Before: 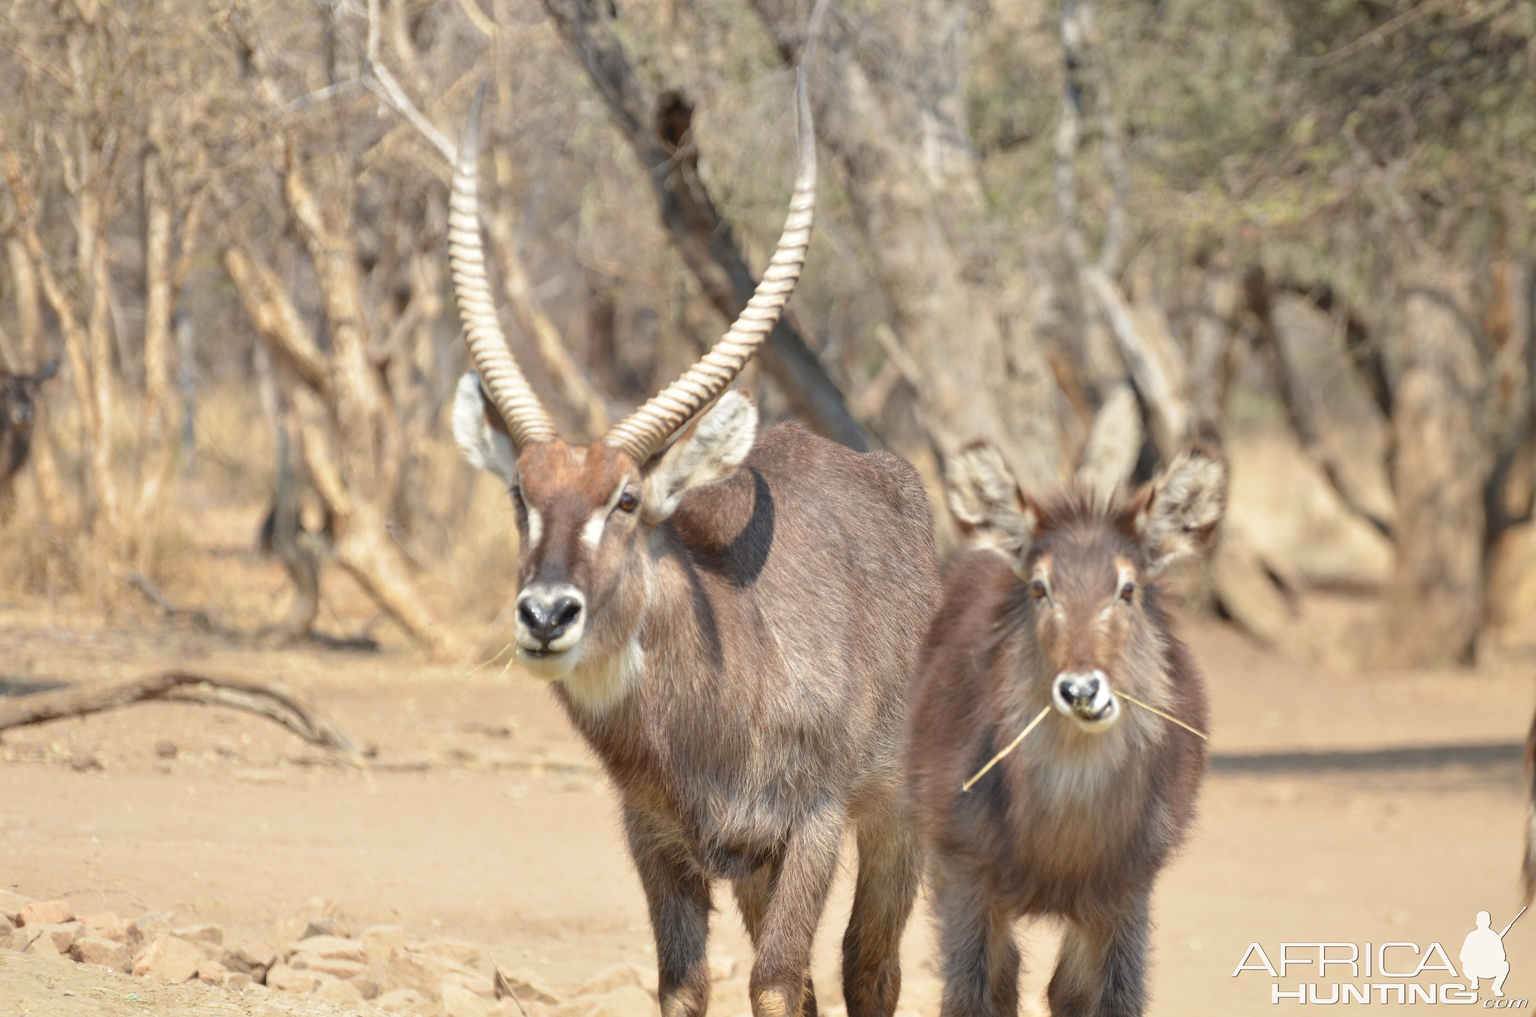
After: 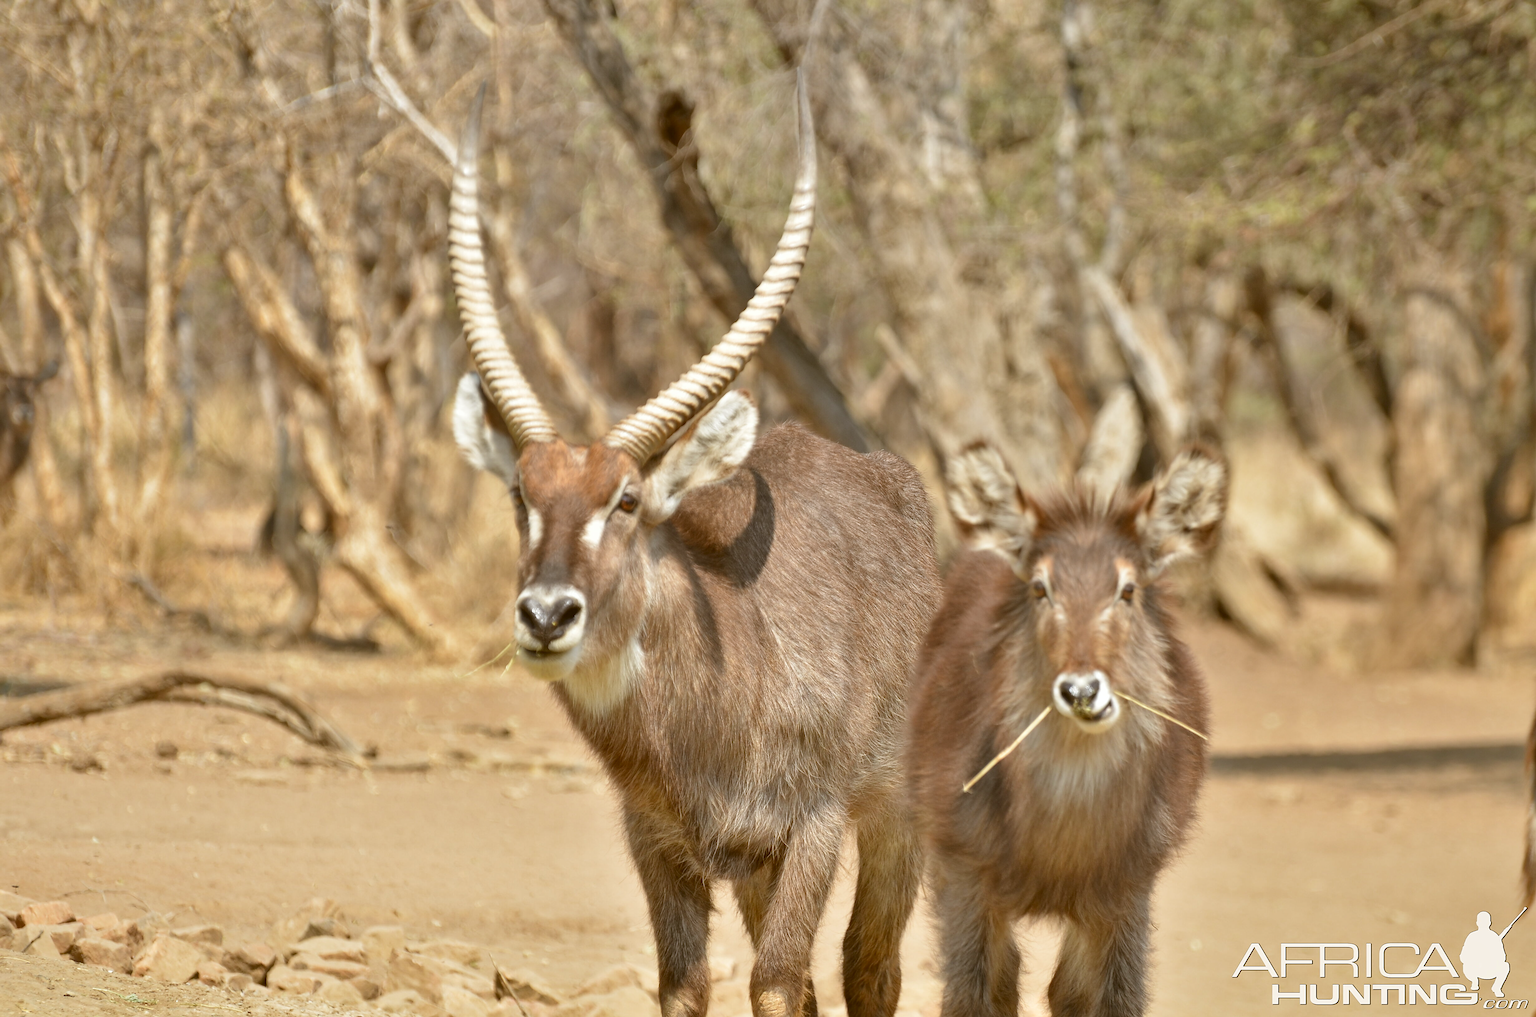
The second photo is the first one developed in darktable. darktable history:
shadows and highlights: low approximation 0.01, soften with gaussian
color correction: highlights a* -0.482, highlights b* 0.161, shadows a* 4.66, shadows b* 20.72
sharpen: on, module defaults
